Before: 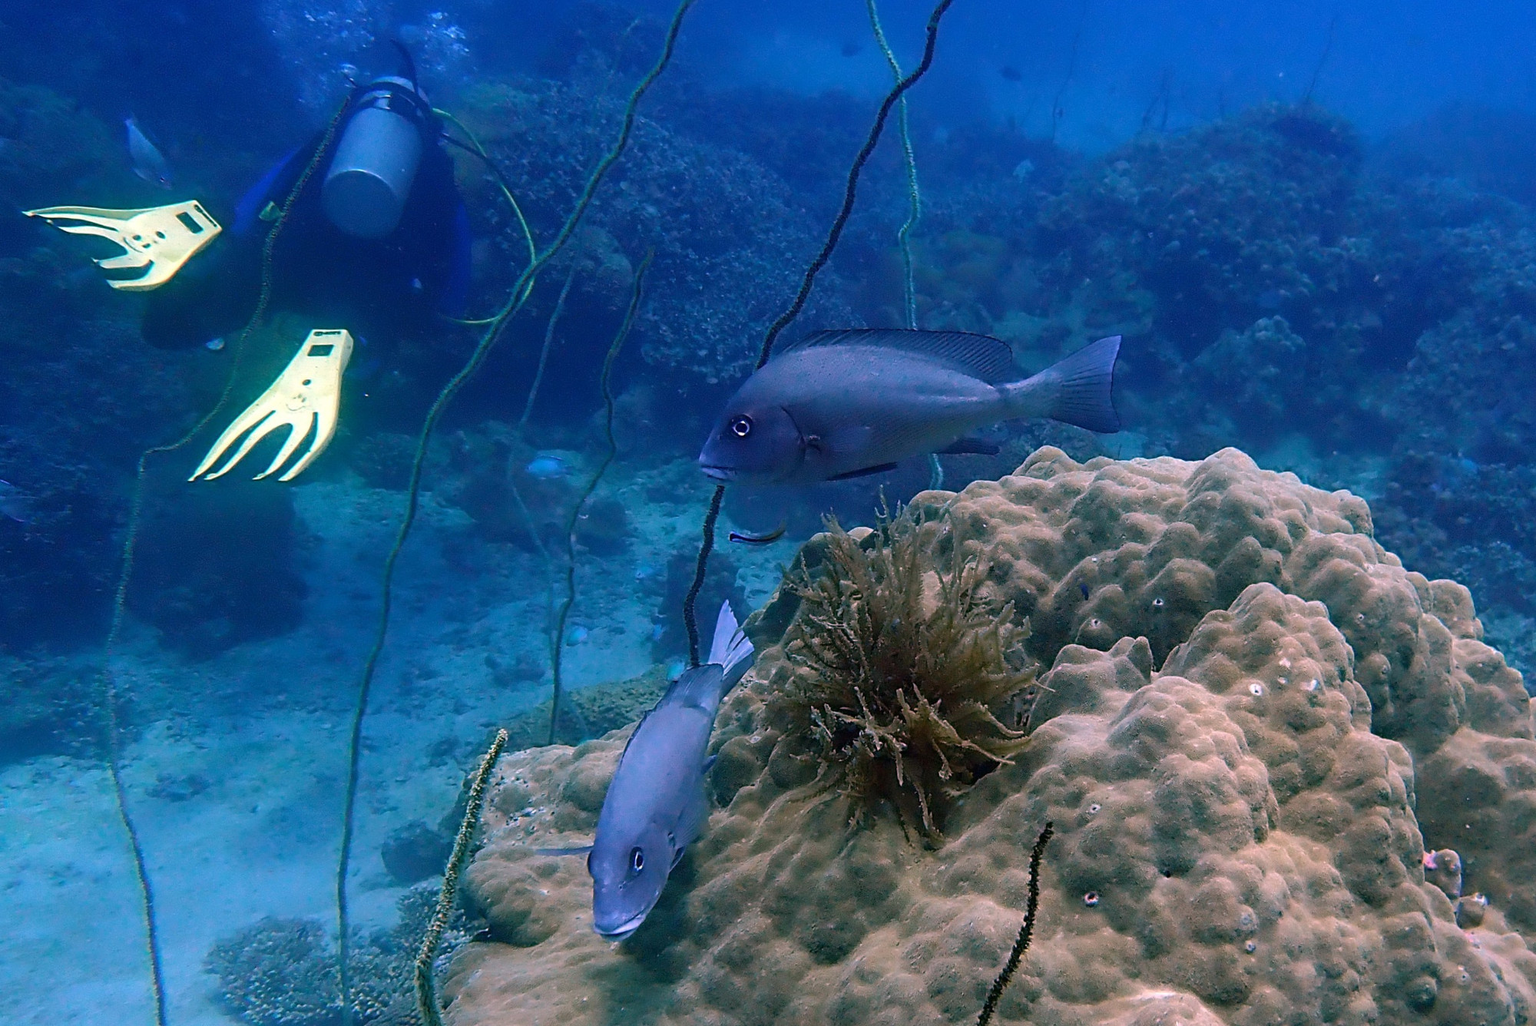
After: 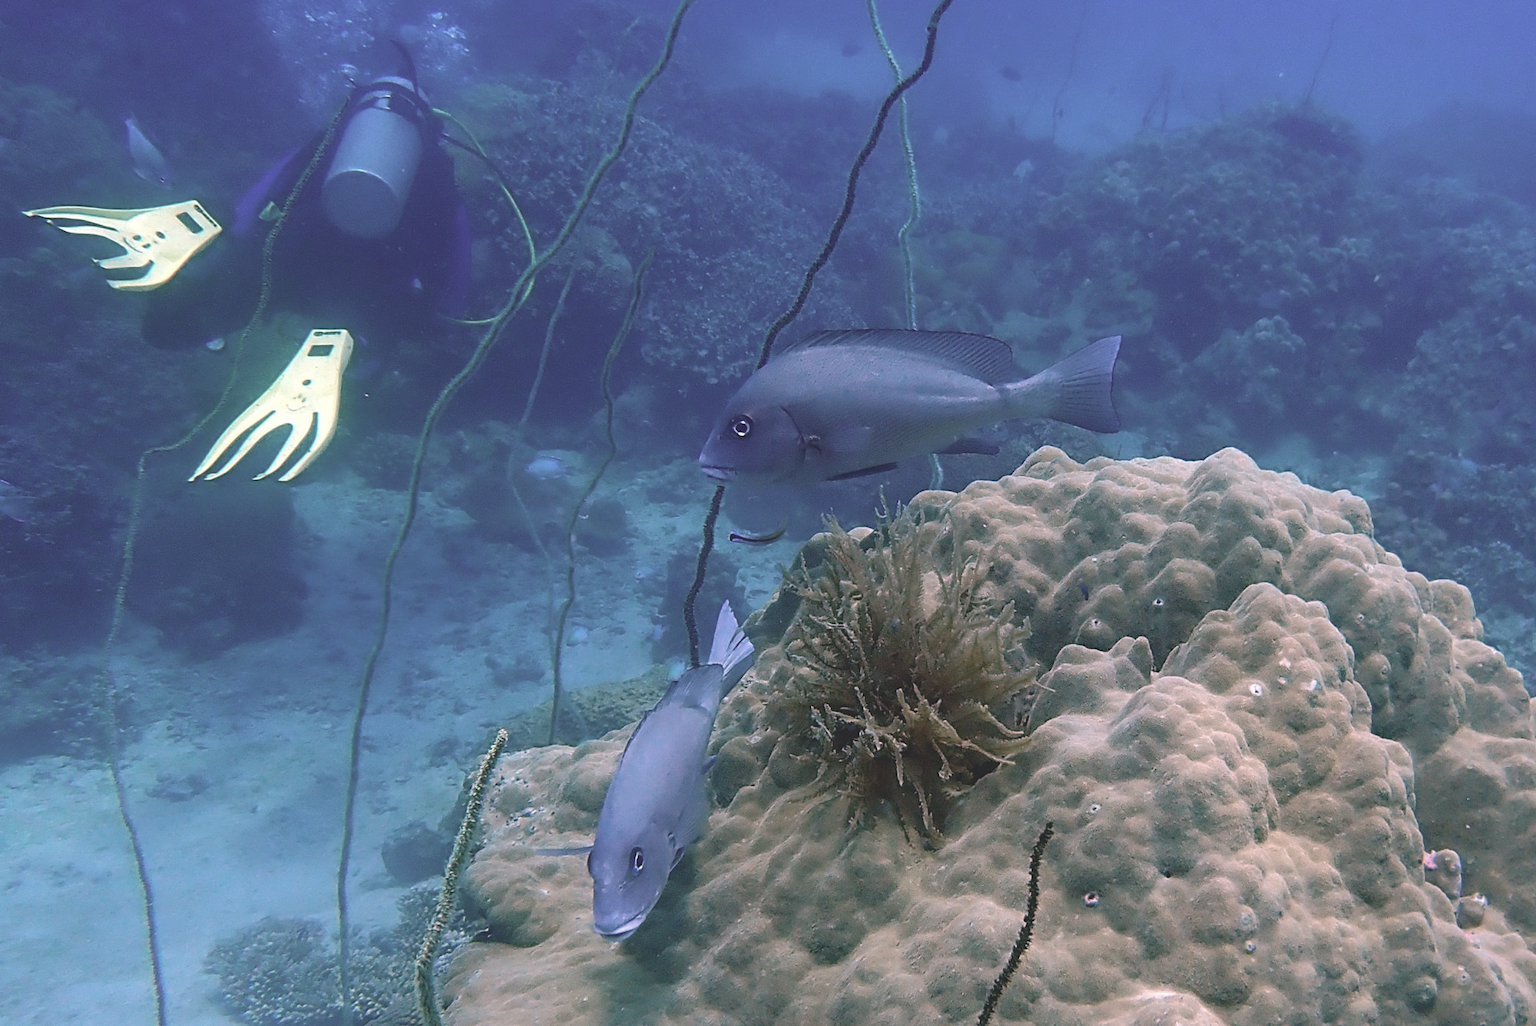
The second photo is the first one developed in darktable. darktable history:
contrast brightness saturation: contrast -0.263, saturation -0.431
levels: mode automatic, levels [0, 0.492, 0.984]
